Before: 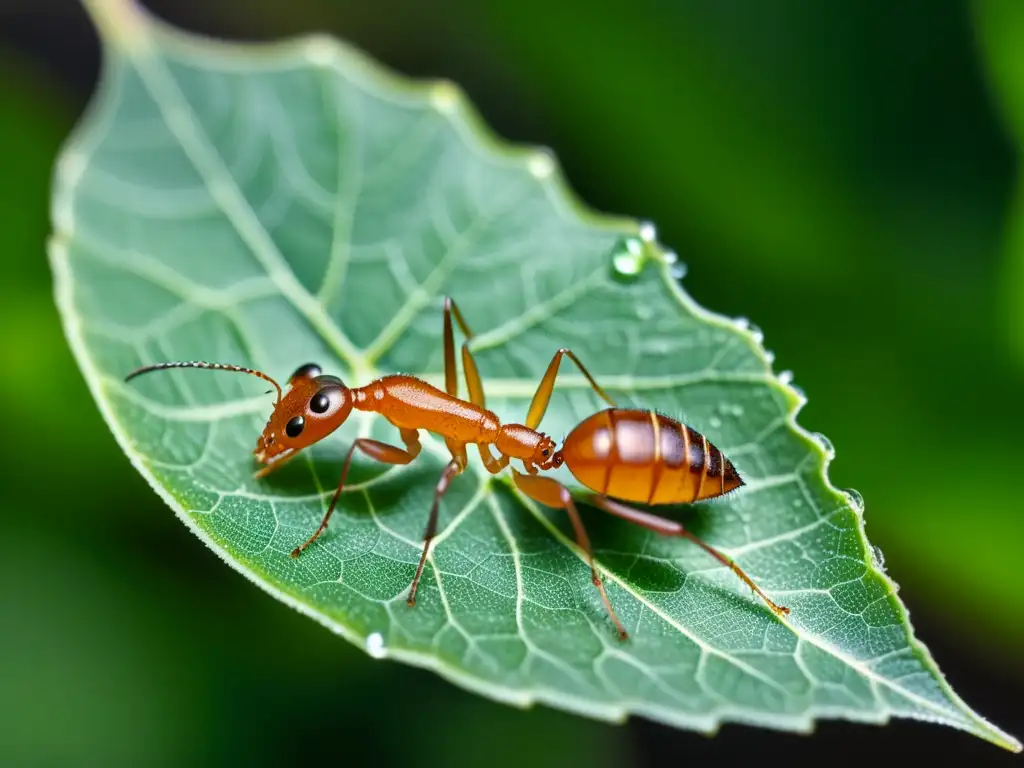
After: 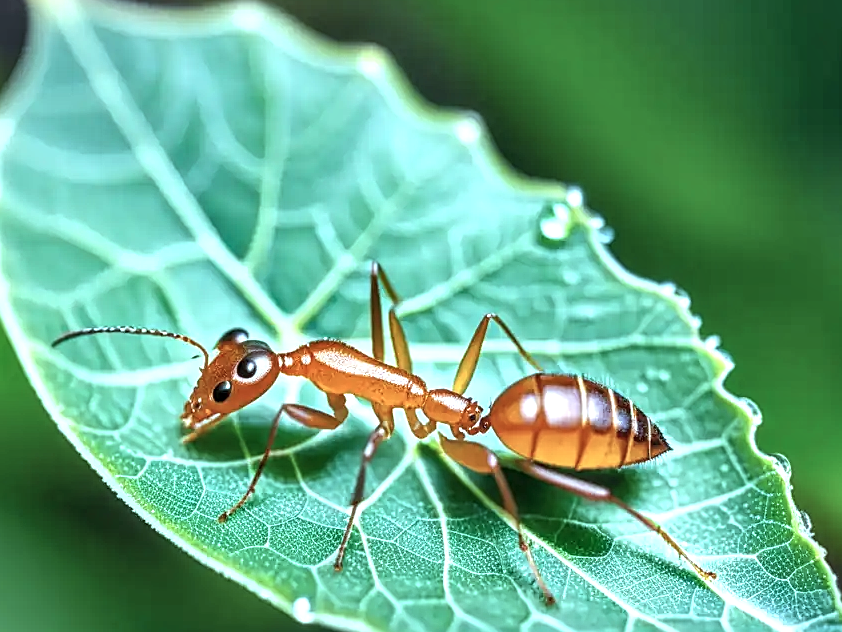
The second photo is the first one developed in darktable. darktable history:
sharpen: on, module defaults
contrast brightness saturation: brightness 0.085, saturation 0.19
exposure: black level correction 0, exposure 0.698 EV, compensate highlight preservation false
crop and rotate: left 7.219%, top 4.673%, right 10.554%, bottom 12.965%
local contrast: detail 130%
shadows and highlights: shadows 48.27, highlights -41.42, soften with gaussian
color correction: highlights a* -13.37, highlights b* -17.38, saturation 0.708
